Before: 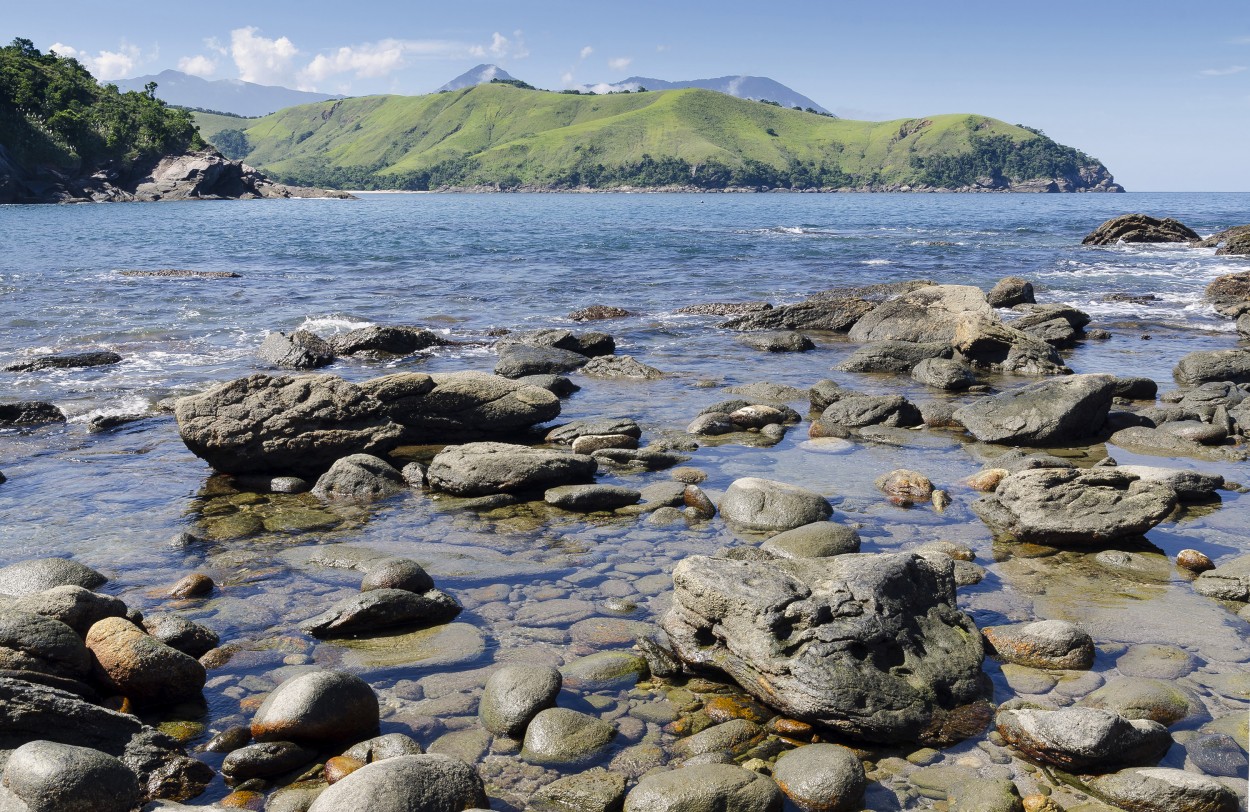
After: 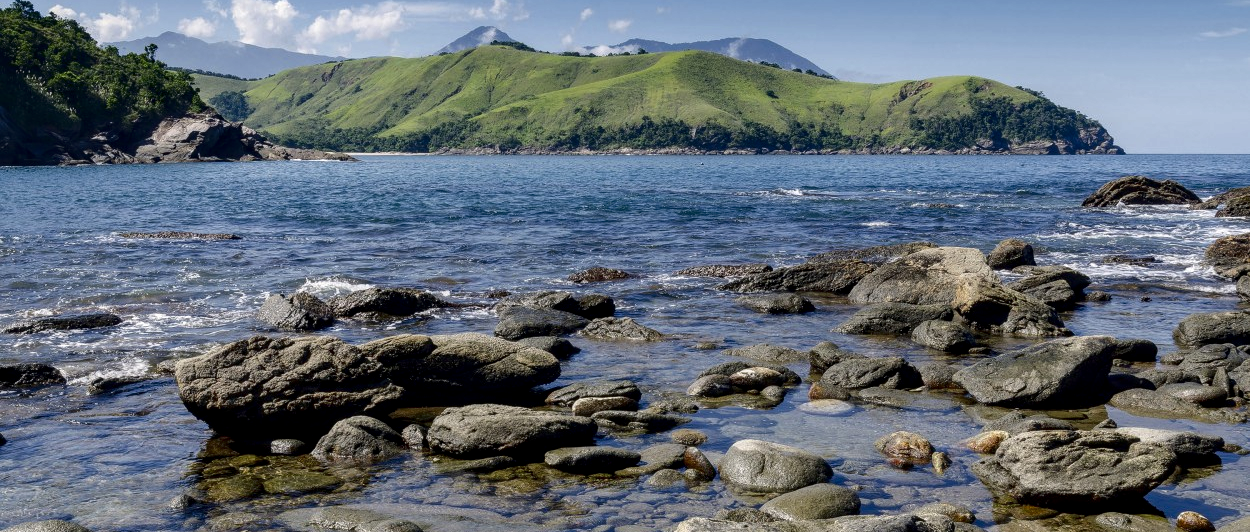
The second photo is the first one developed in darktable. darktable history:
contrast brightness saturation: brightness -0.208, saturation 0.075
local contrast: on, module defaults
crop and rotate: top 4.8%, bottom 29.663%
exposure: compensate highlight preservation false
